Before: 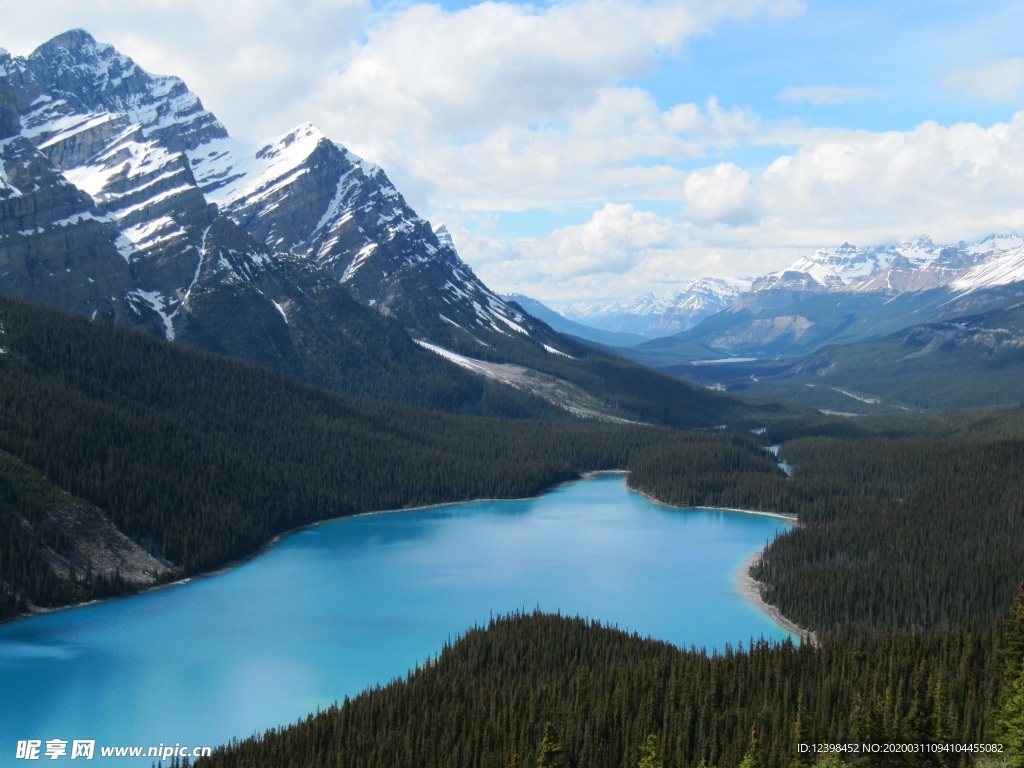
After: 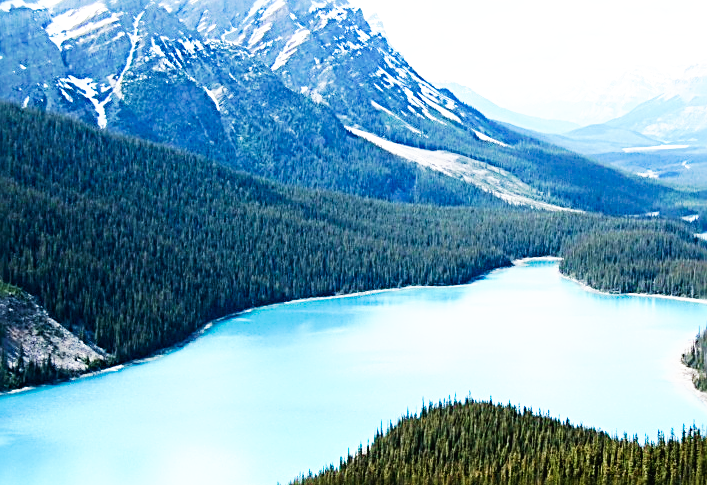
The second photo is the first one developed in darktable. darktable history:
base curve: curves: ch0 [(0, 0) (0.007, 0.004) (0.027, 0.03) (0.046, 0.07) (0.207, 0.54) (0.442, 0.872) (0.673, 0.972) (1, 1)], preserve colors none
tone curve: curves: ch0 [(0, 0.013) (0.054, 0.018) (0.205, 0.191) (0.289, 0.292) (0.39, 0.424) (0.493, 0.551) (0.666, 0.743) (0.795, 0.841) (1, 0.998)]; ch1 [(0, 0) (0.385, 0.343) (0.439, 0.415) (0.494, 0.495) (0.501, 0.501) (0.51, 0.509) (0.548, 0.554) (0.586, 0.614) (0.66, 0.706) (0.783, 0.804) (1, 1)]; ch2 [(0, 0) (0.304, 0.31) (0.403, 0.399) (0.441, 0.428) (0.47, 0.469) (0.498, 0.496) (0.524, 0.538) (0.566, 0.579) (0.633, 0.665) (0.7, 0.711) (1, 1)], preserve colors none
velvia: on, module defaults
crop: left 6.712%, top 27.775%, right 24.181%, bottom 9.034%
sharpen: radius 2.84, amount 0.73
color balance rgb: perceptual saturation grading › global saturation 0.508%
exposure: exposure 0.787 EV, compensate highlight preservation false
